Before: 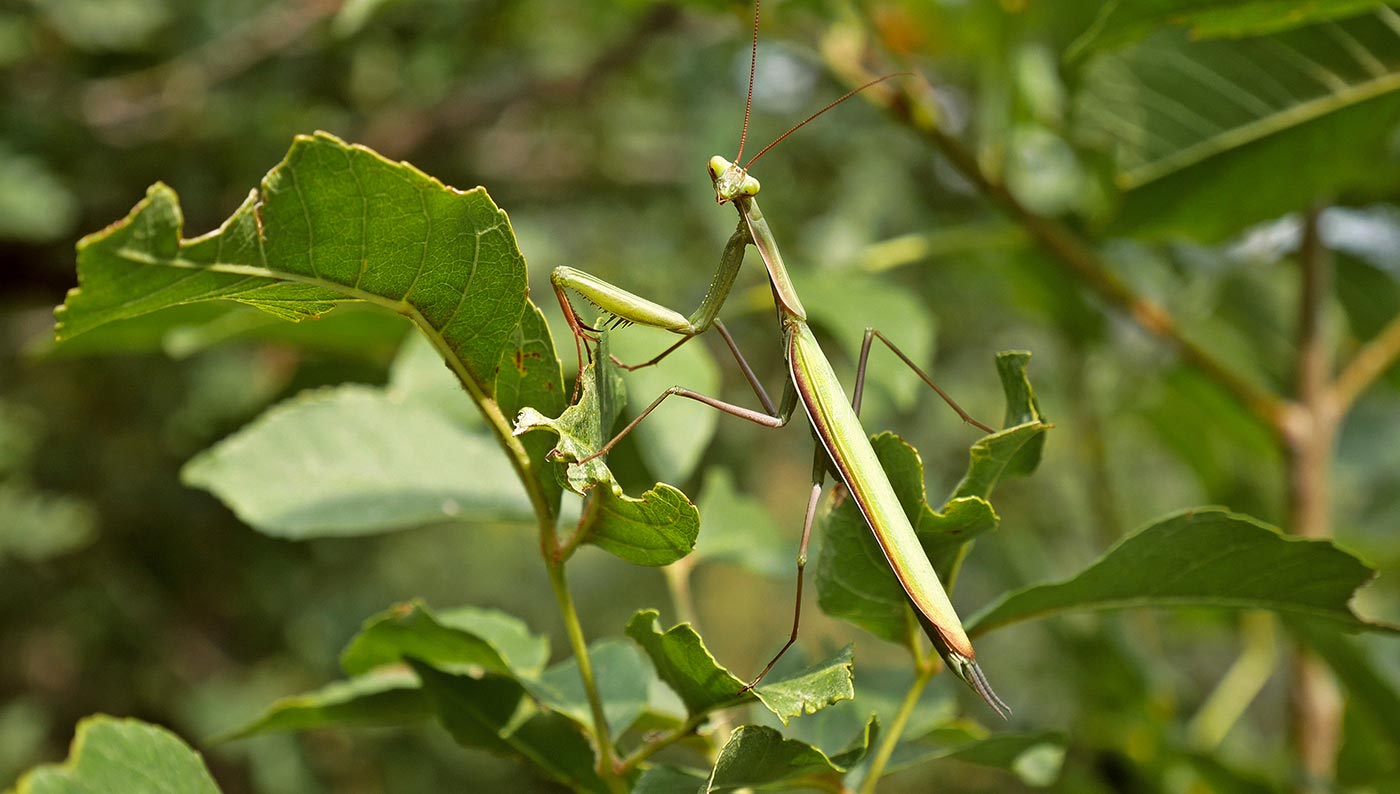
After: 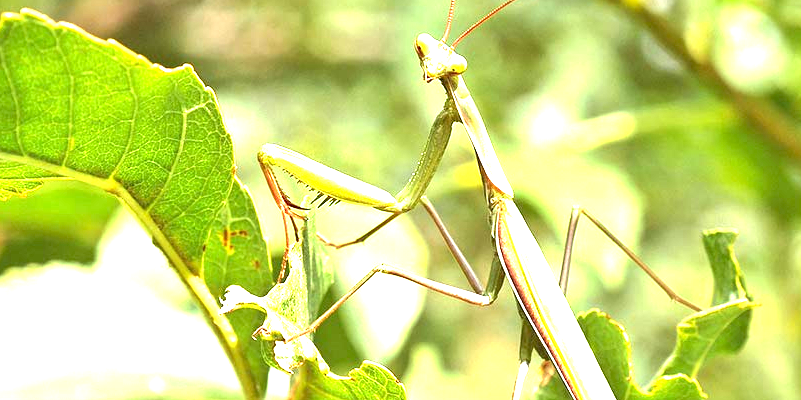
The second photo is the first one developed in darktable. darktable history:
crop: left 20.932%, top 15.471%, right 21.848%, bottom 34.081%
exposure: exposure 2.25 EV, compensate highlight preservation false
